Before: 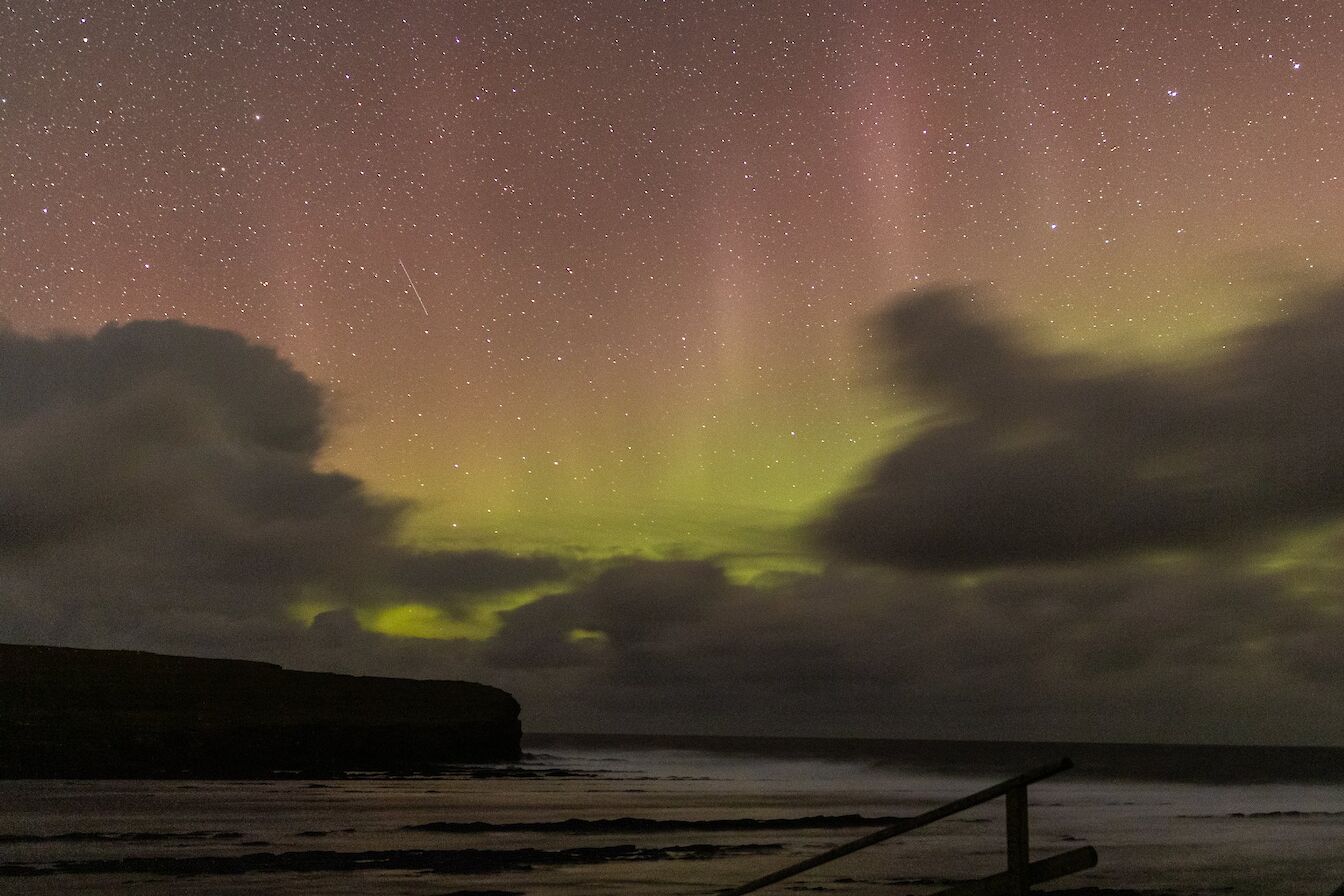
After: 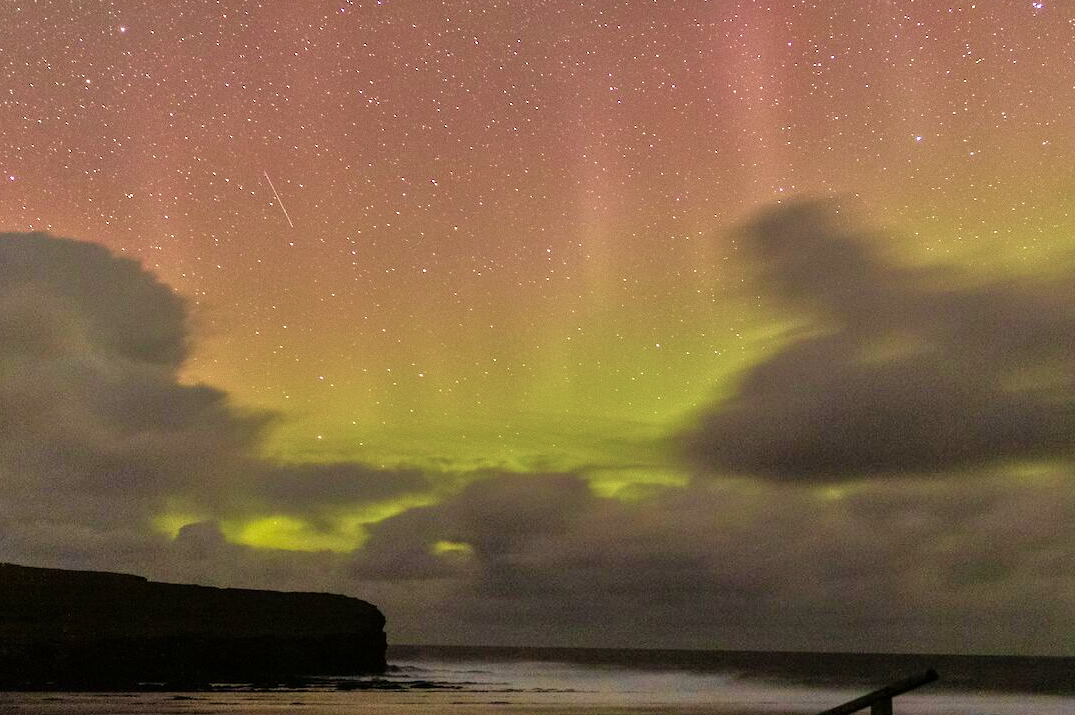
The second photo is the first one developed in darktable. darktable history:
tone equalizer: -7 EV 0.161 EV, -6 EV 0.566 EV, -5 EV 1.14 EV, -4 EV 1.34 EV, -3 EV 1.18 EV, -2 EV 0.6 EV, -1 EV 0.166 EV
velvia: strength 44.88%
crop and rotate: left 10.061%, top 9.916%, right 9.923%, bottom 10.191%
